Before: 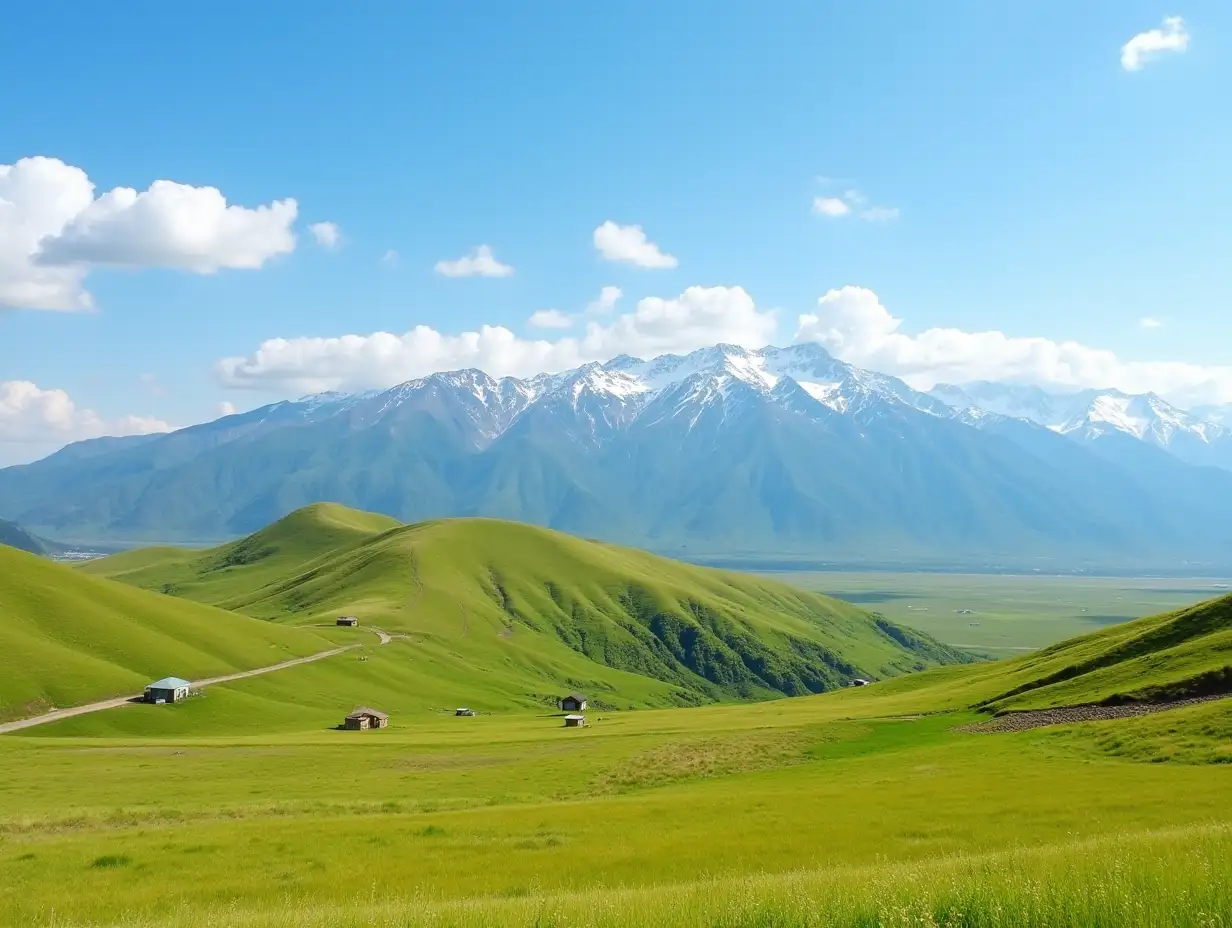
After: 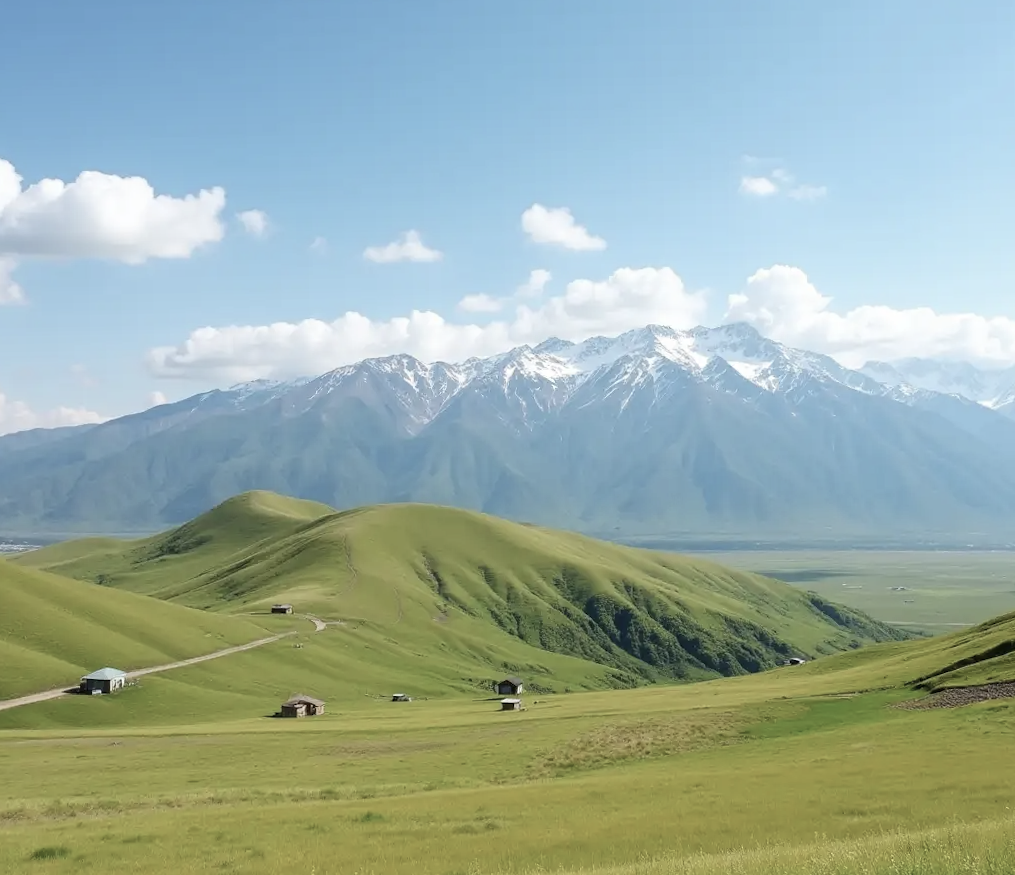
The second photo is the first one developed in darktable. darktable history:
crop and rotate: angle 0.985°, left 4.52%, top 0.838%, right 11.172%, bottom 2.686%
contrast brightness saturation: contrast 0.105, saturation -0.376
